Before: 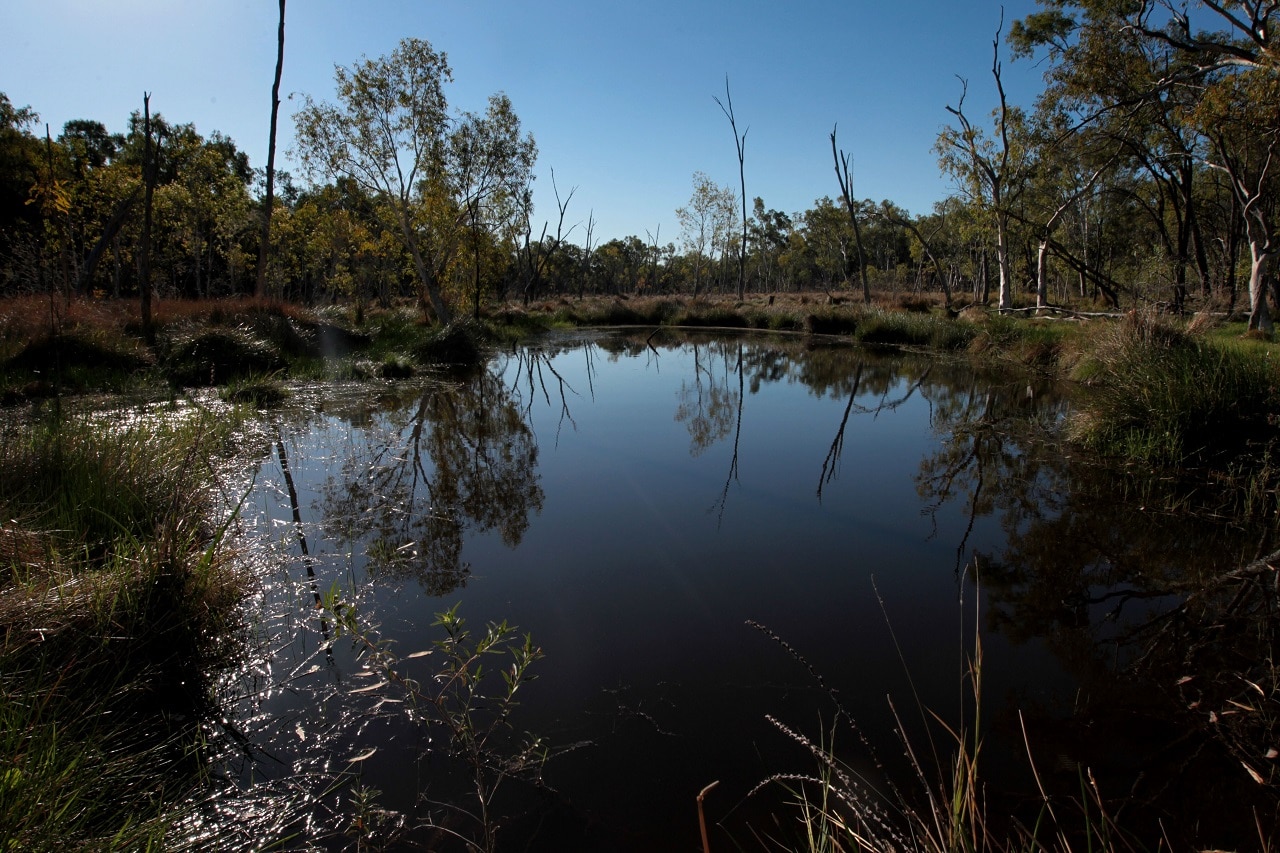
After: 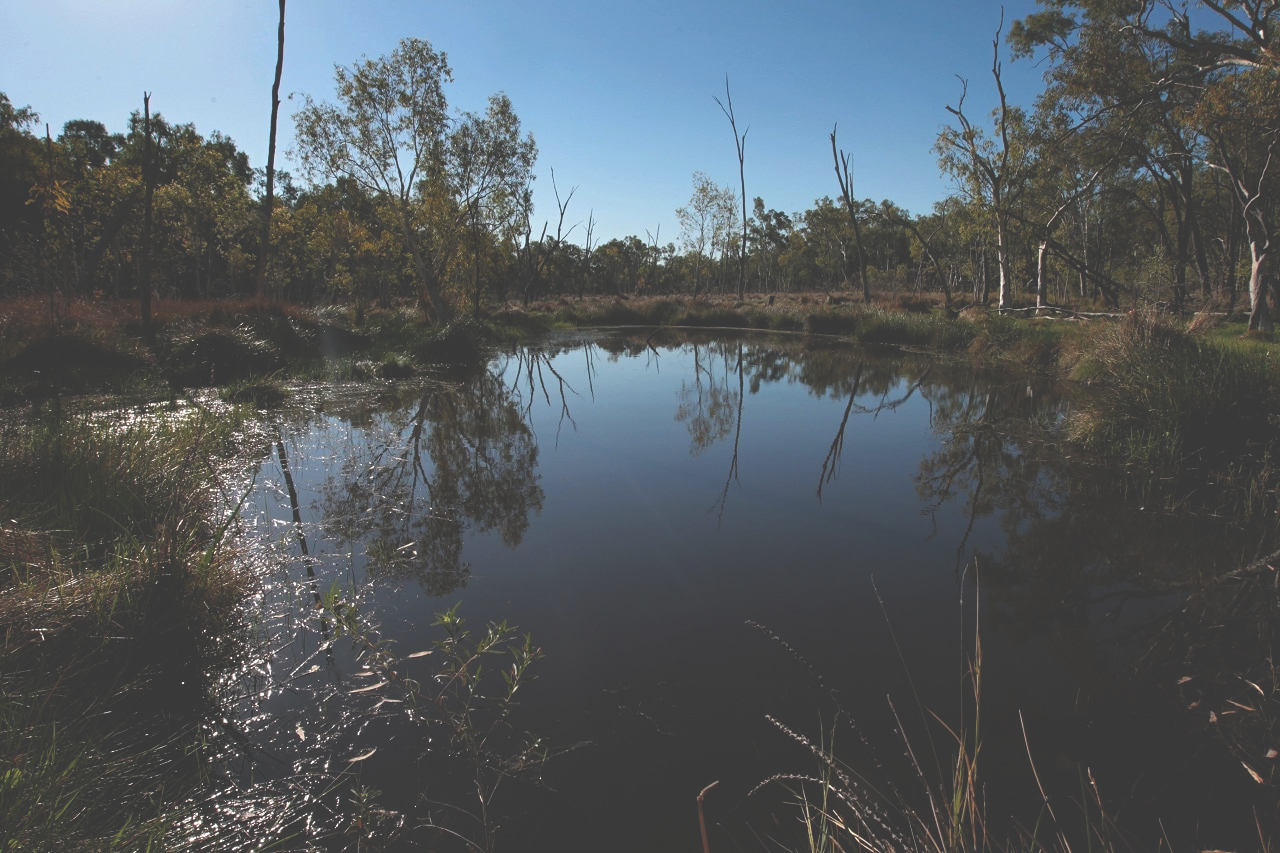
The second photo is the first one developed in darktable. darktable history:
exposure: black level correction -0.04, exposure 0.059 EV, compensate highlight preservation false
